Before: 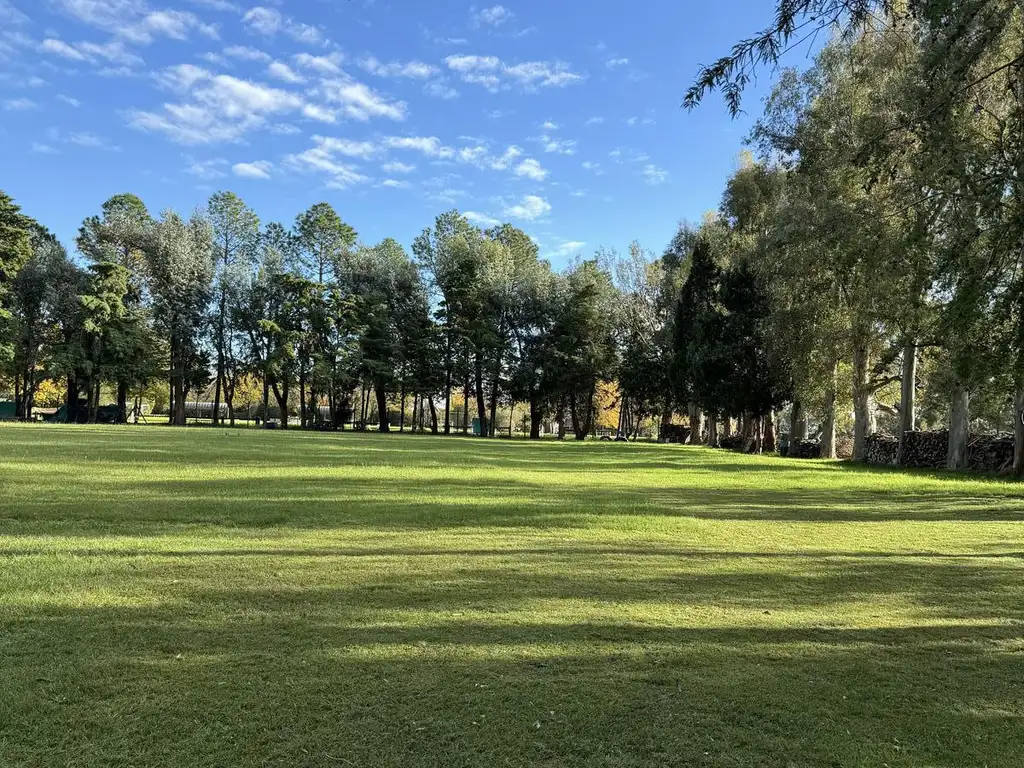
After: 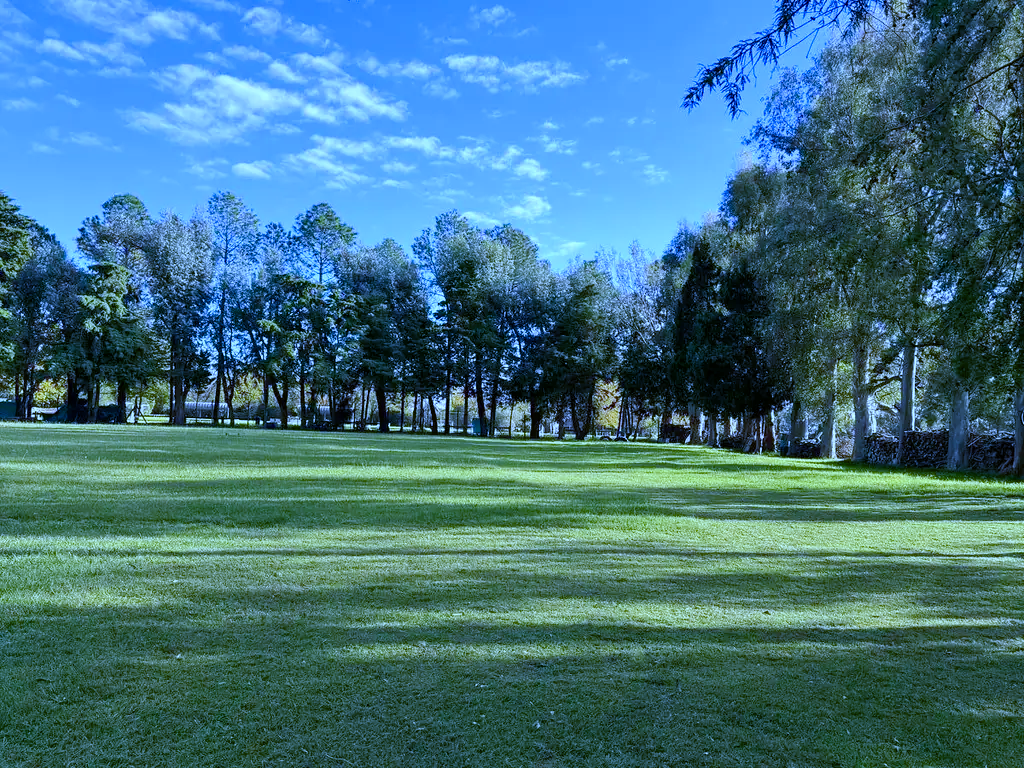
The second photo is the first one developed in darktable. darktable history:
color balance rgb: perceptual saturation grading › global saturation 20%, perceptual saturation grading › highlights -25%, perceptual saturation grading › shadows 50%
white balance: red 0.766, blue 1.537
